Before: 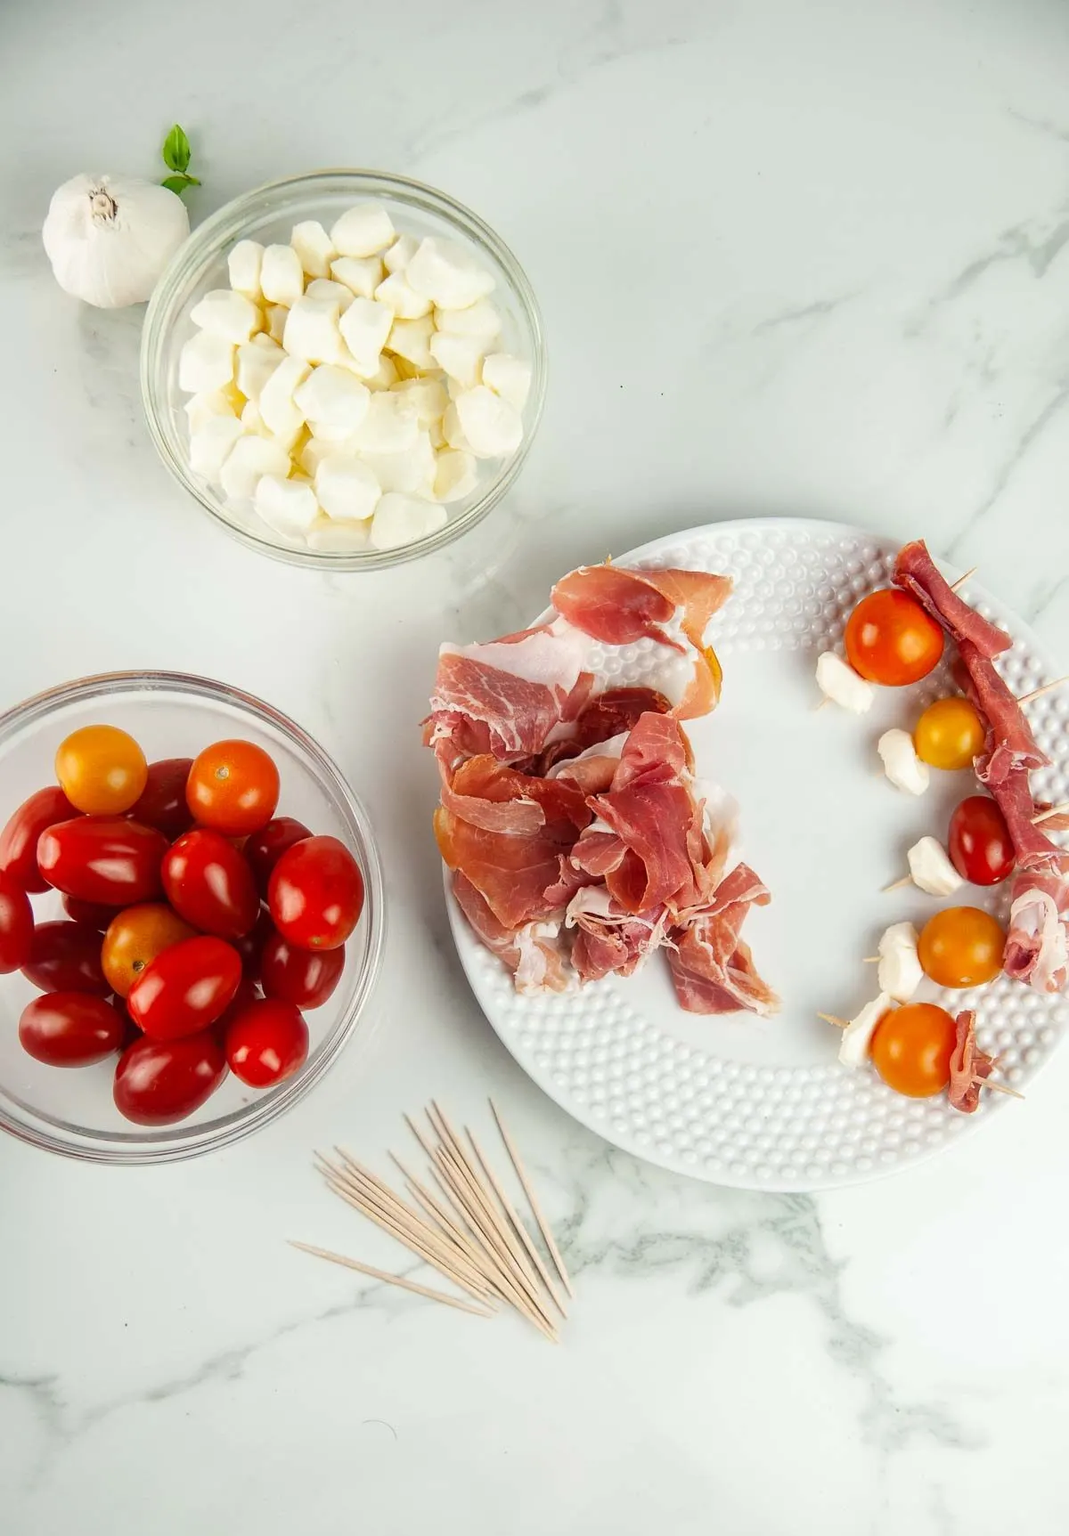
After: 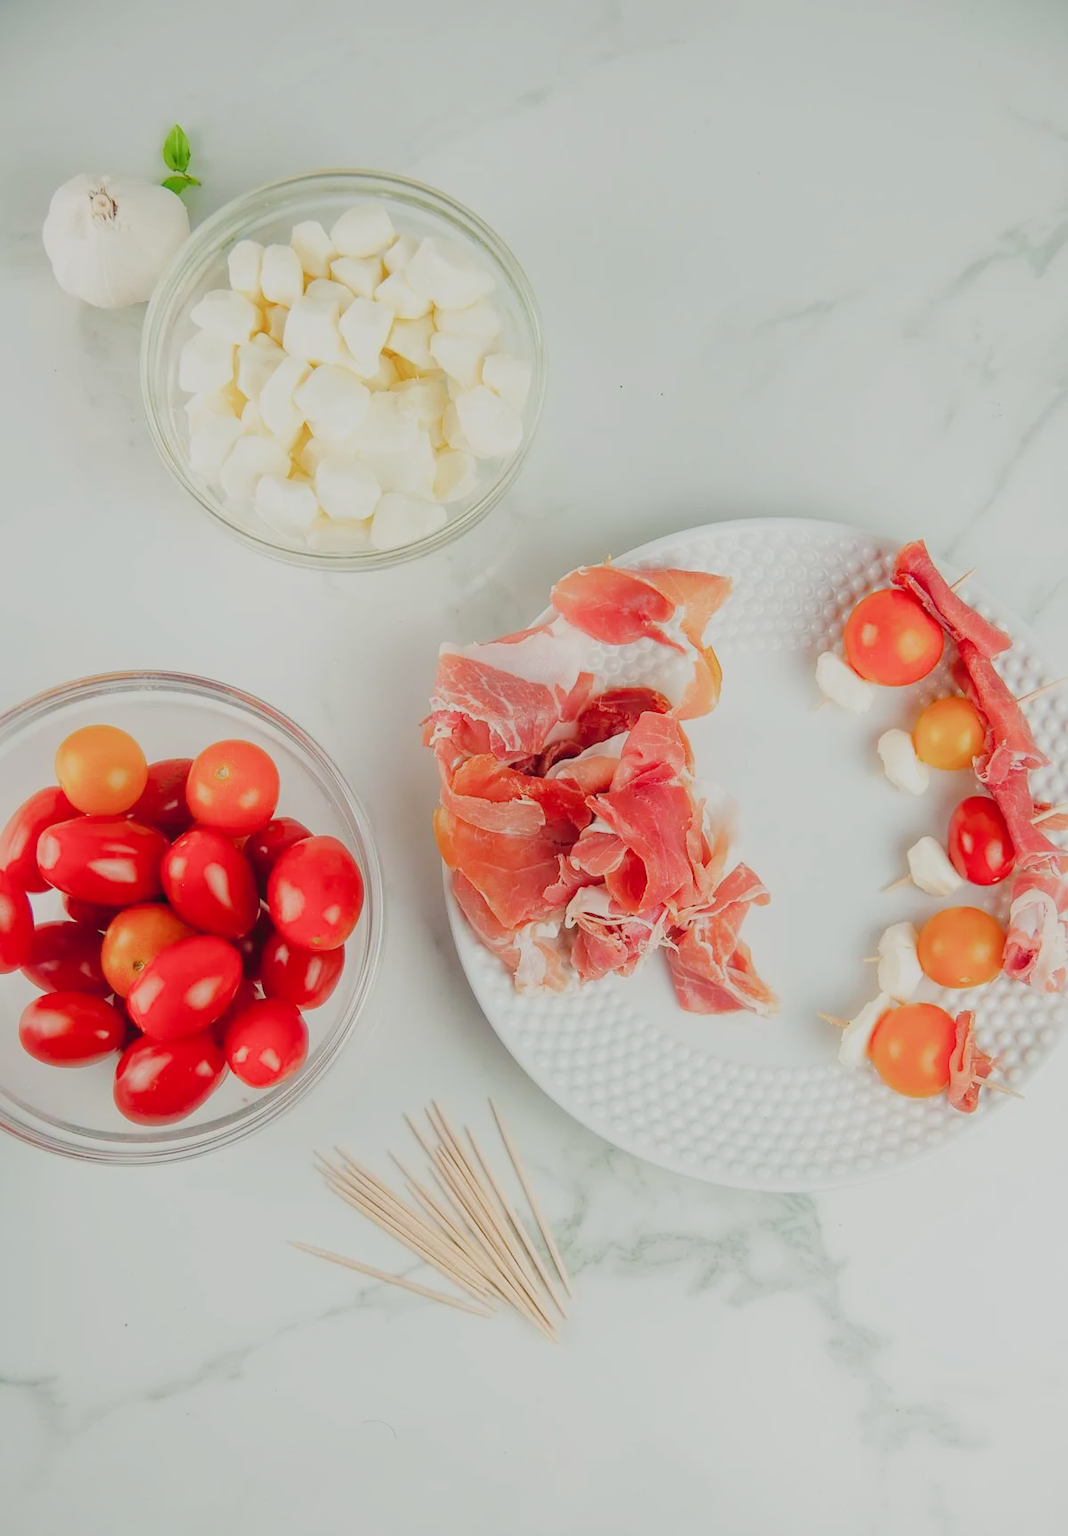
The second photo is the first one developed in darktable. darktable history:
tone curve: curves: ch0 [(0, 0) (0.004, 0.008) (0.077, 0.156) (0.169, 0.29) (0.774, 0.774) (1, 1)], color space Lab, linked channels, preserve colors none
filmic rgb: black relative exposure -7.65 EV, white relative exposure 4.56 EV, hardness 3.61, color science v4 (2020)
tone equalizer: -7 EV 0.197 EV, -6 EV 0.109 EV, -5 EV 0.116 EV, -4 EV 0.075 EV, -2 EV -0.036 EV, -1 EV -0.044 EV, +0 EV -0.089 EV, edges refinement/feathering 500, mask exposure compensation -1.57 EV, preserve details no
